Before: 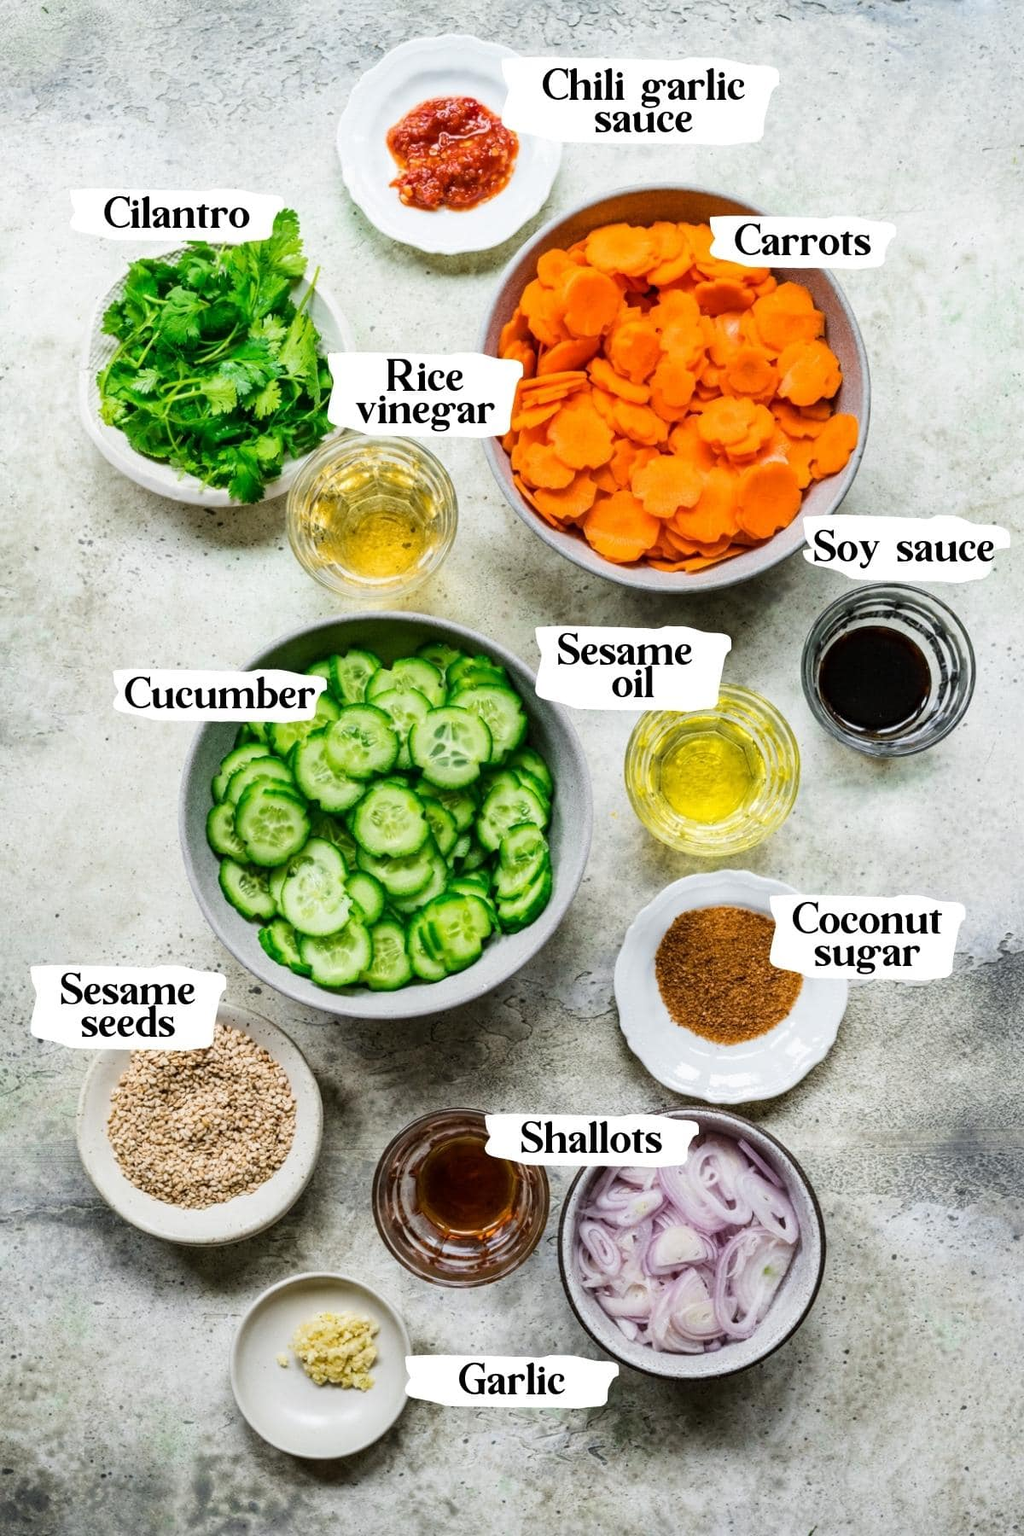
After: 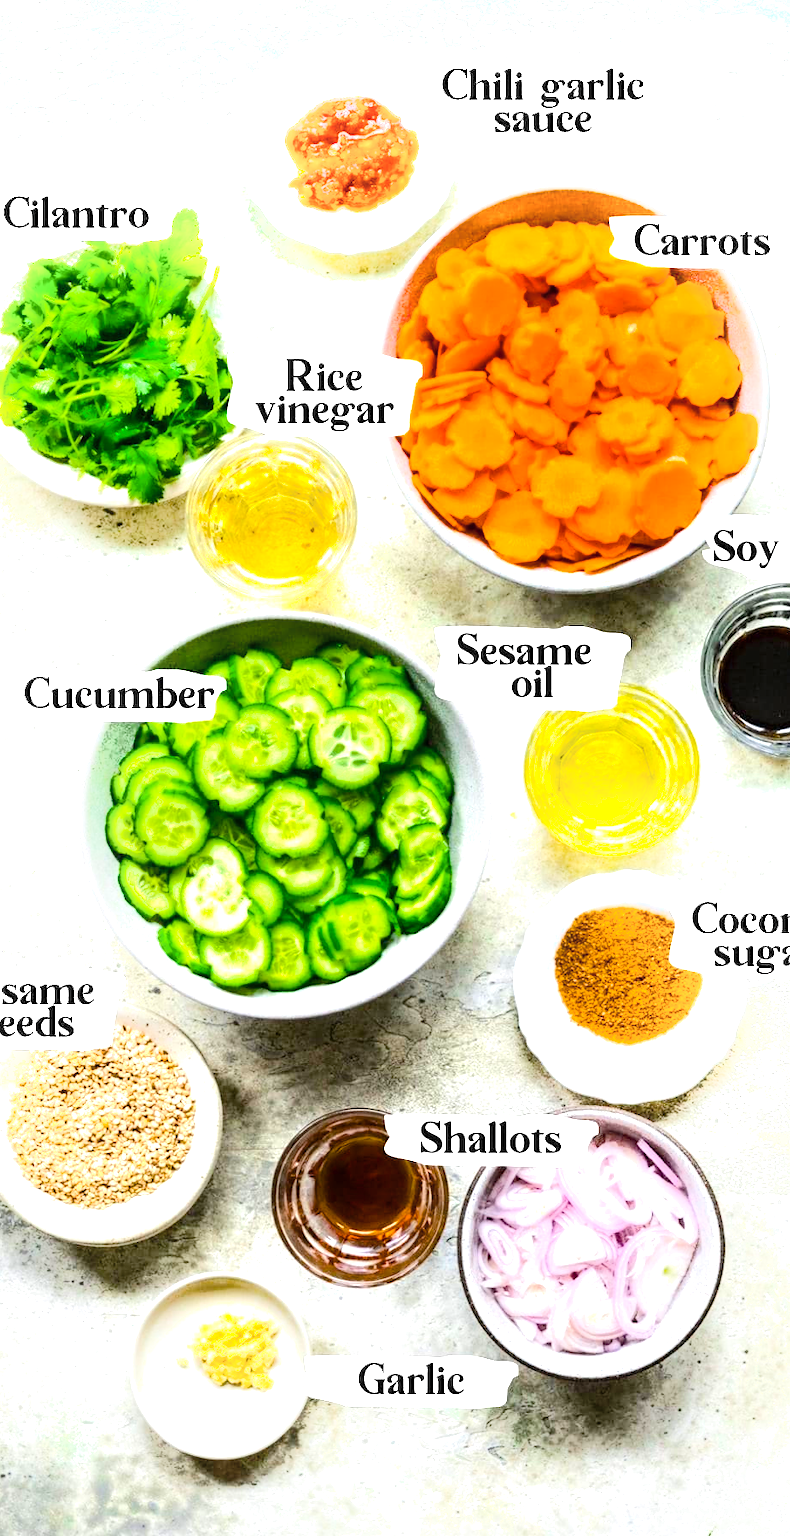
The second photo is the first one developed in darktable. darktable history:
shadows and highlights: shadows -24.33, highlights 51.1, soften with gaussian
crop: left 9.895%, right 12.896%
color balance rgb: shadows lift › luminance -9.831%, perceptual saturation grading › global saturation 29.391%, global vibrance 16.583%, saturation formula JzAzBz (2021)
exposure: black level correction 0, exposure 1.104 EV, compensate exposure bias true, compensate highlight preservation false
